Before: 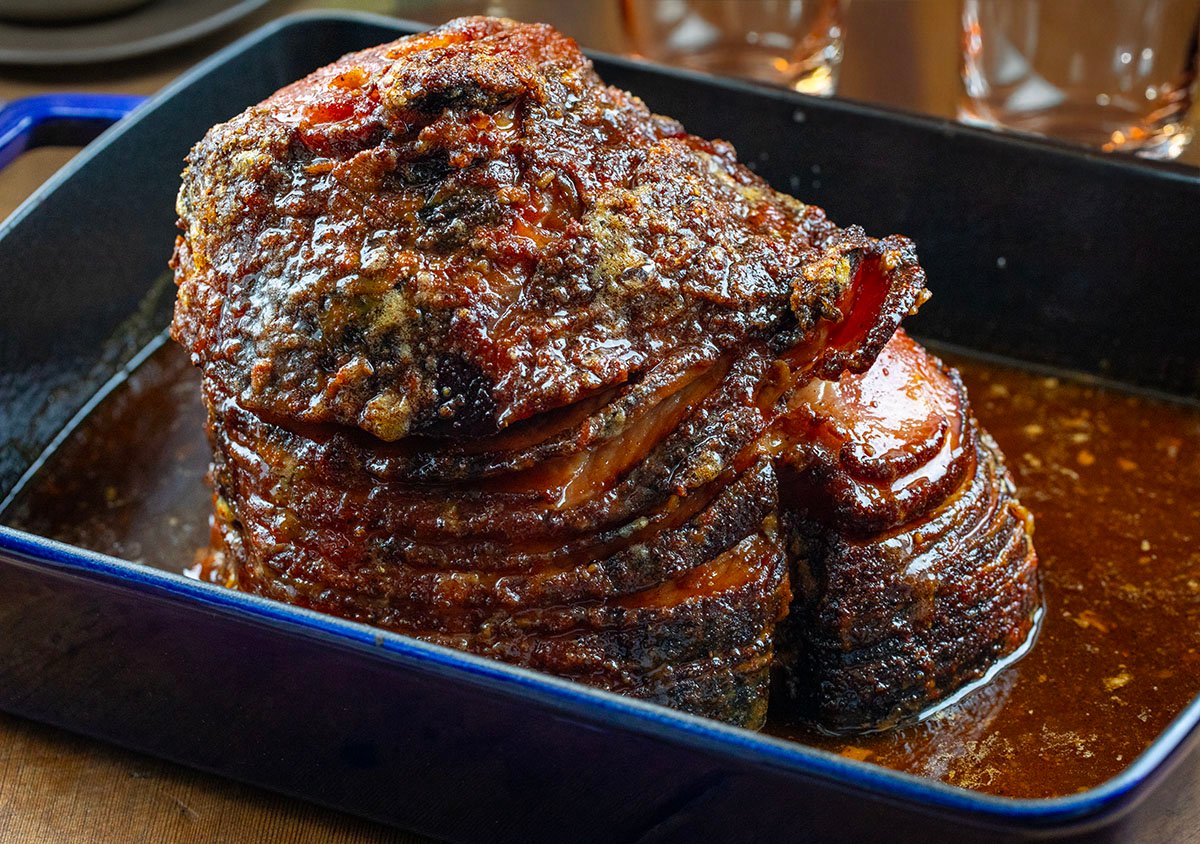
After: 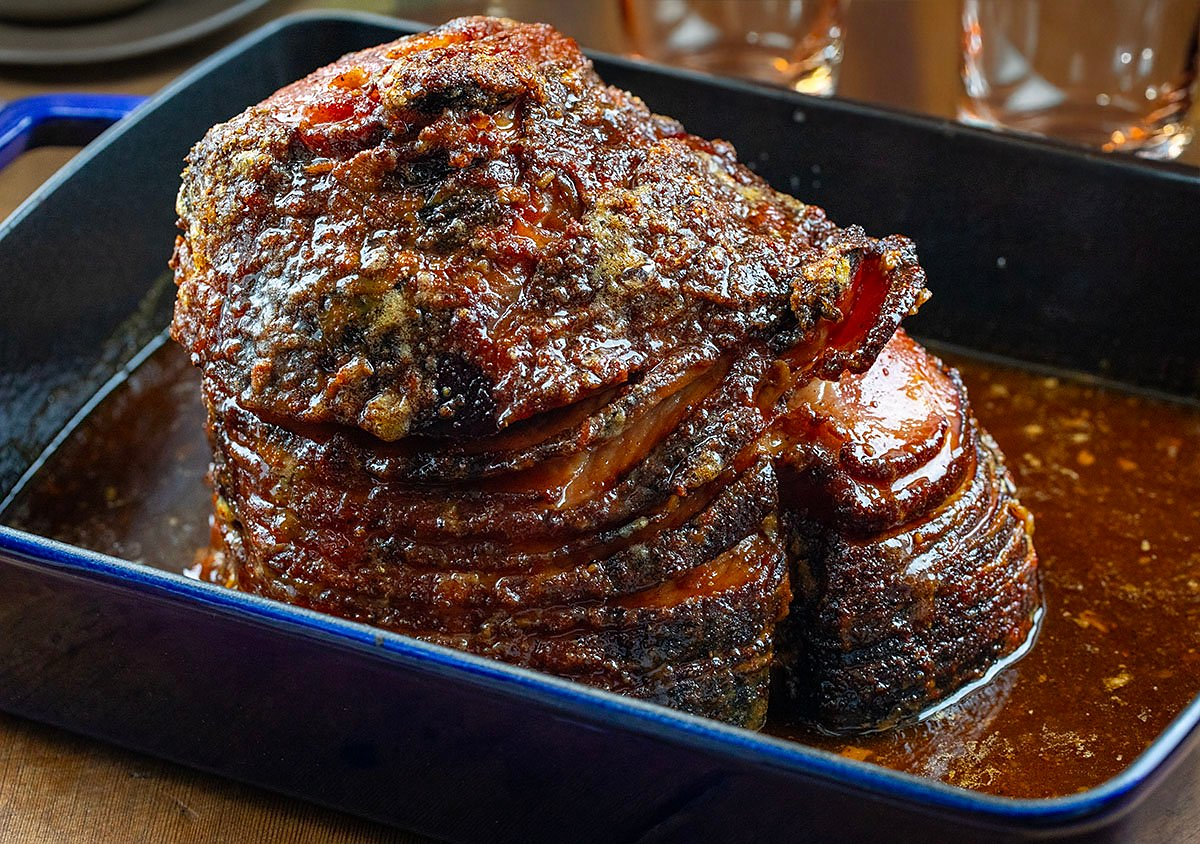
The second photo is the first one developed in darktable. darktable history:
sharpen: radius 1.024
